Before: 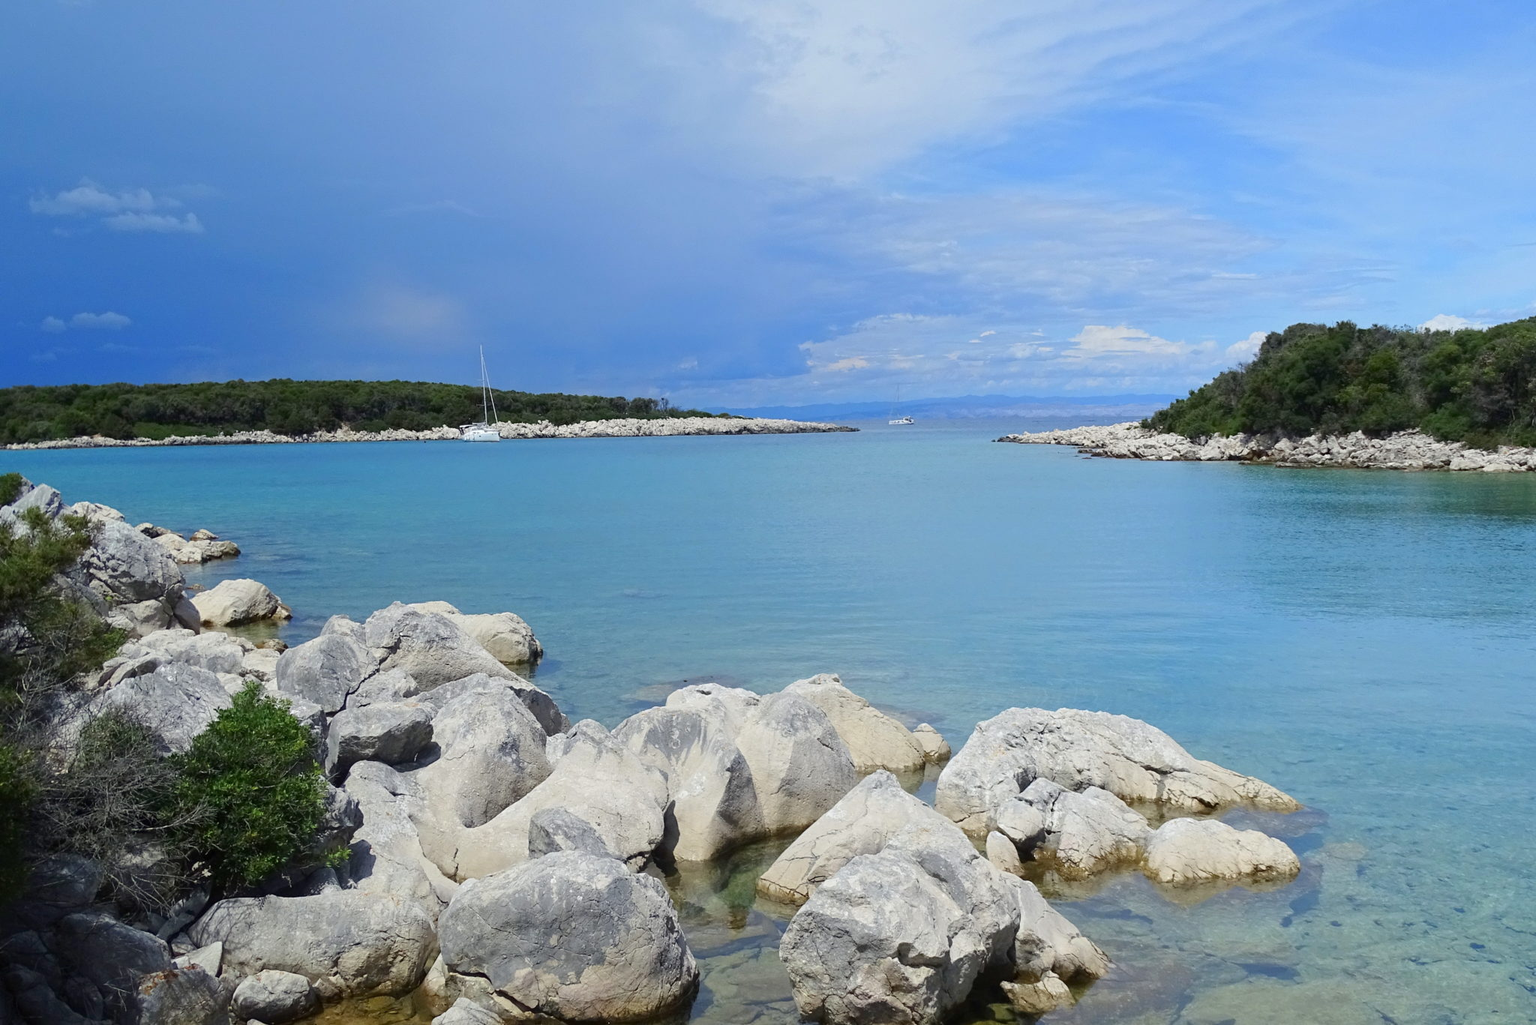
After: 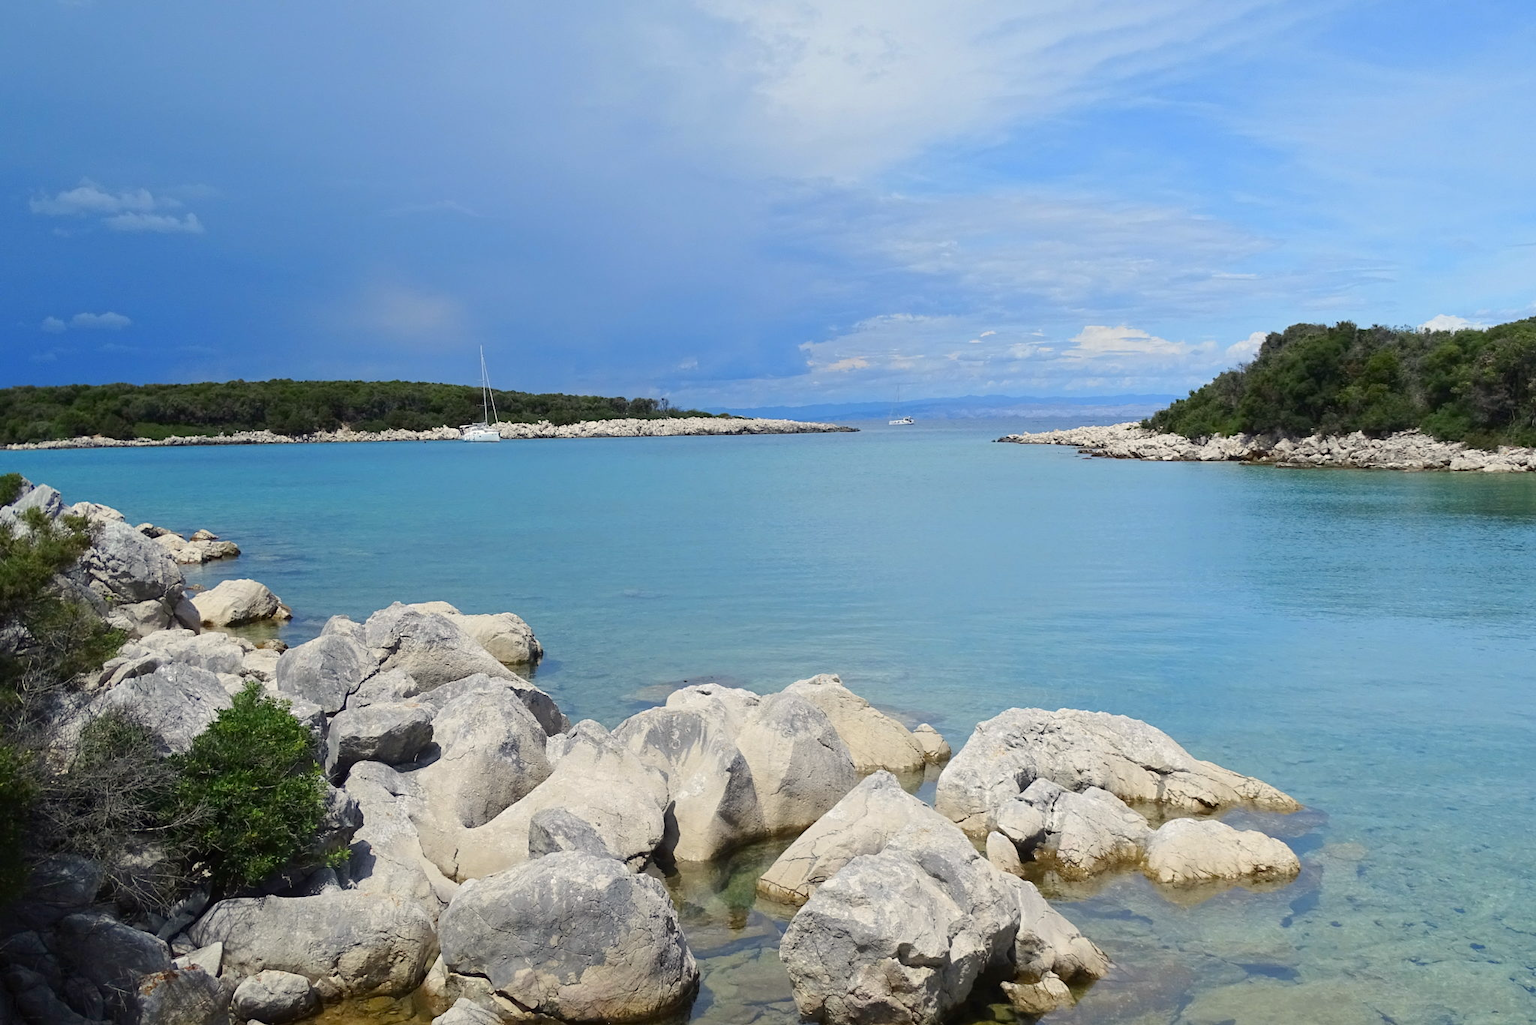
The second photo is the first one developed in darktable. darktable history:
color calibration: output R [1.063, -0.012, -0.003, 0], output G [0, 1.022, 0.021, 0], output B [-0.079, 0.047, 1, 0], illuminant same as pipeline (D50), adaptation XYZ, x 0.346, y 0.358, temperature 5004.35 K
